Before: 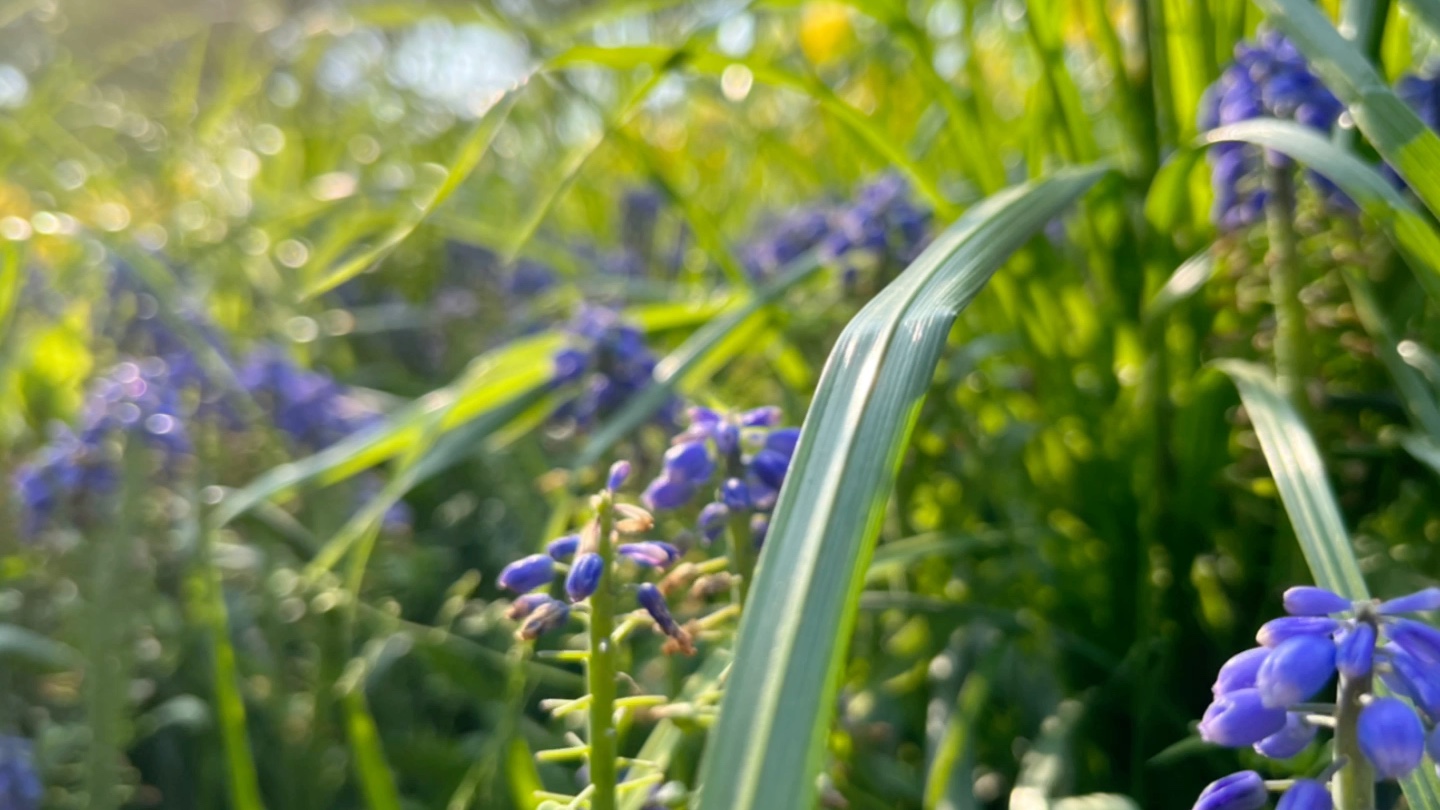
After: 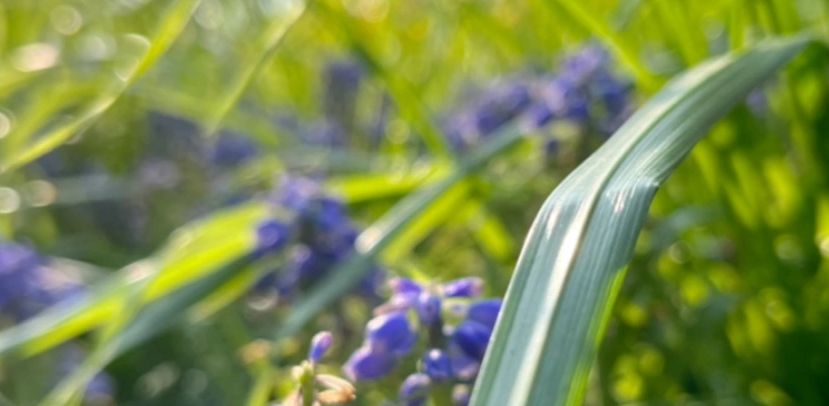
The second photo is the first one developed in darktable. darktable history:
crop: left 20.749%, top 15.98%, right 21.66%, bottom 33.885%
